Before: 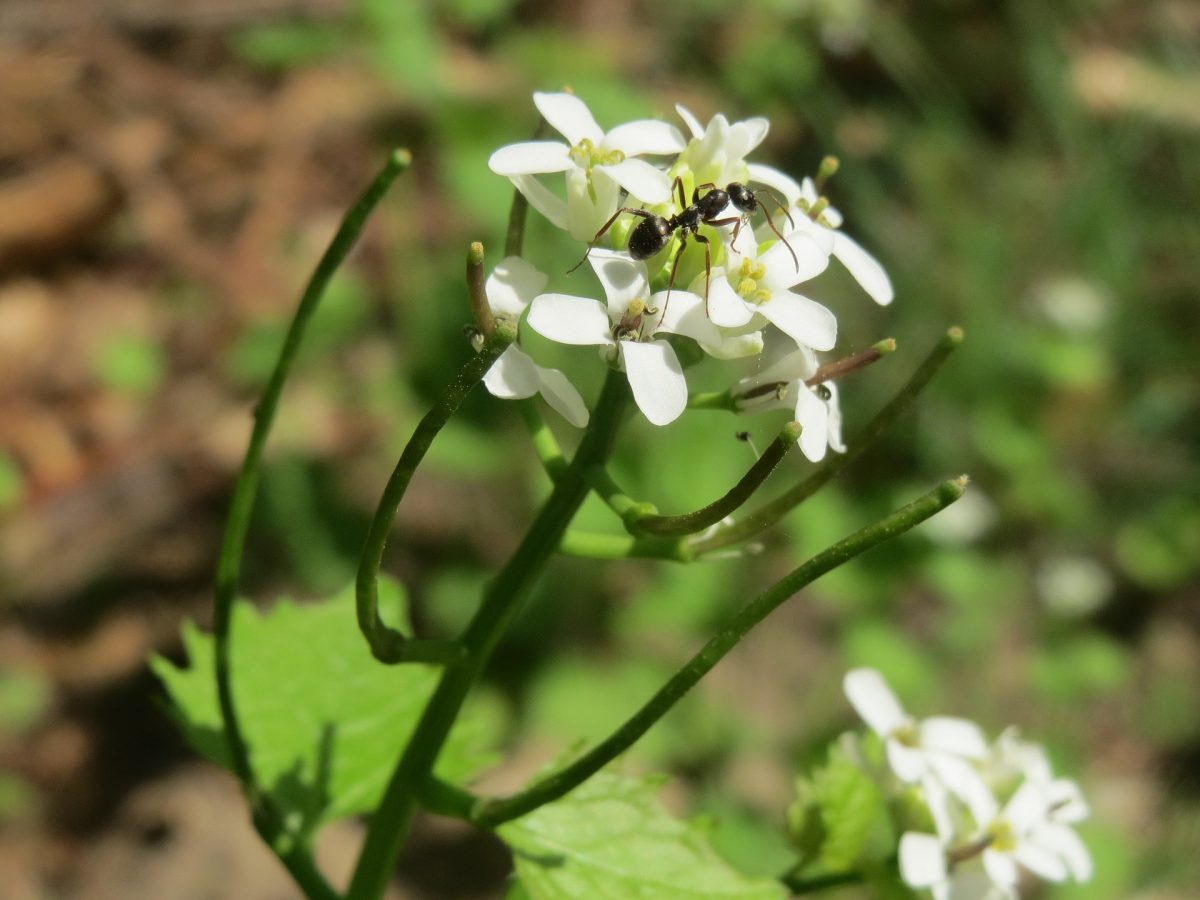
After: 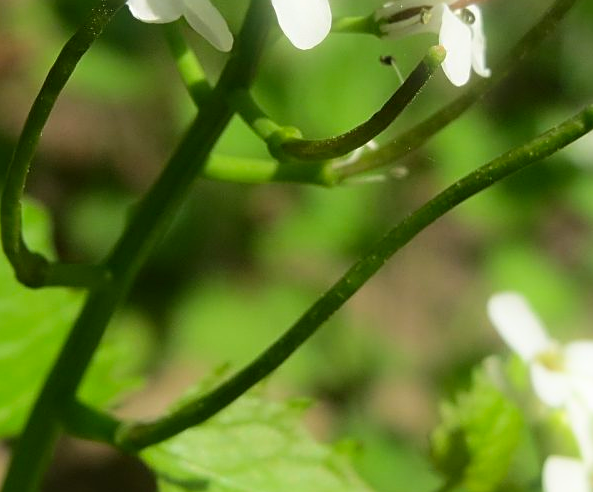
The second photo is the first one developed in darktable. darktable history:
crop: left 29.672%, top 41.786%, right 20.851%, bottom 3.487%
sharpen: on, module defaults
bloom: size 5%, threshold 95%, strength 15%
contrast brightness saturation: saturation 0.18
